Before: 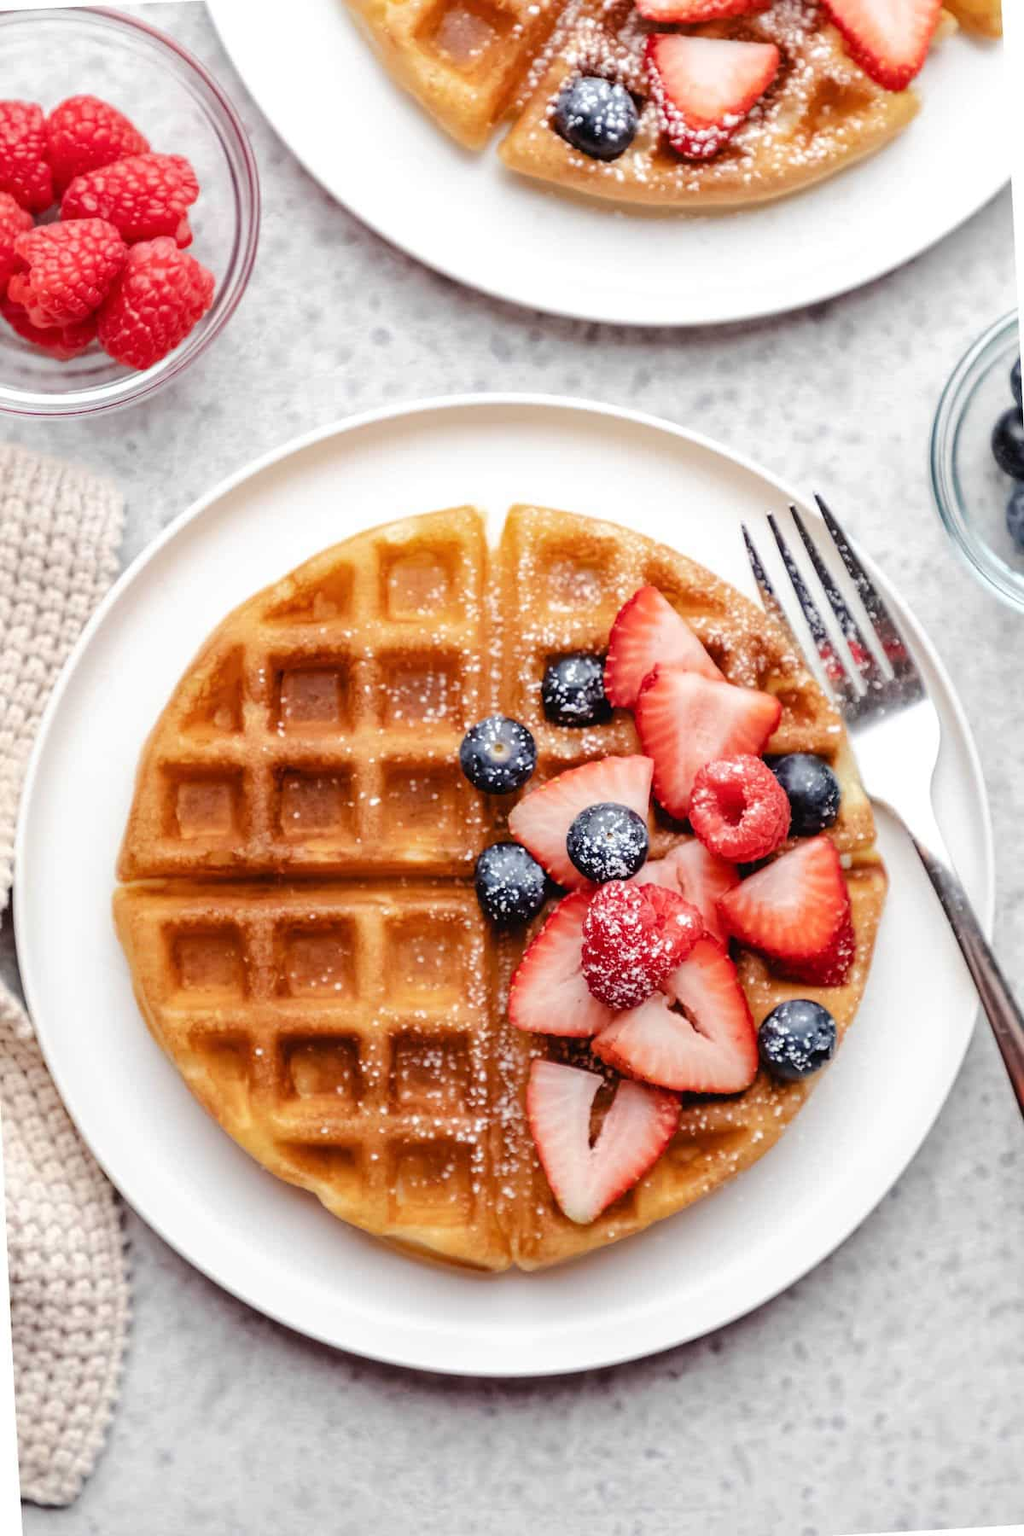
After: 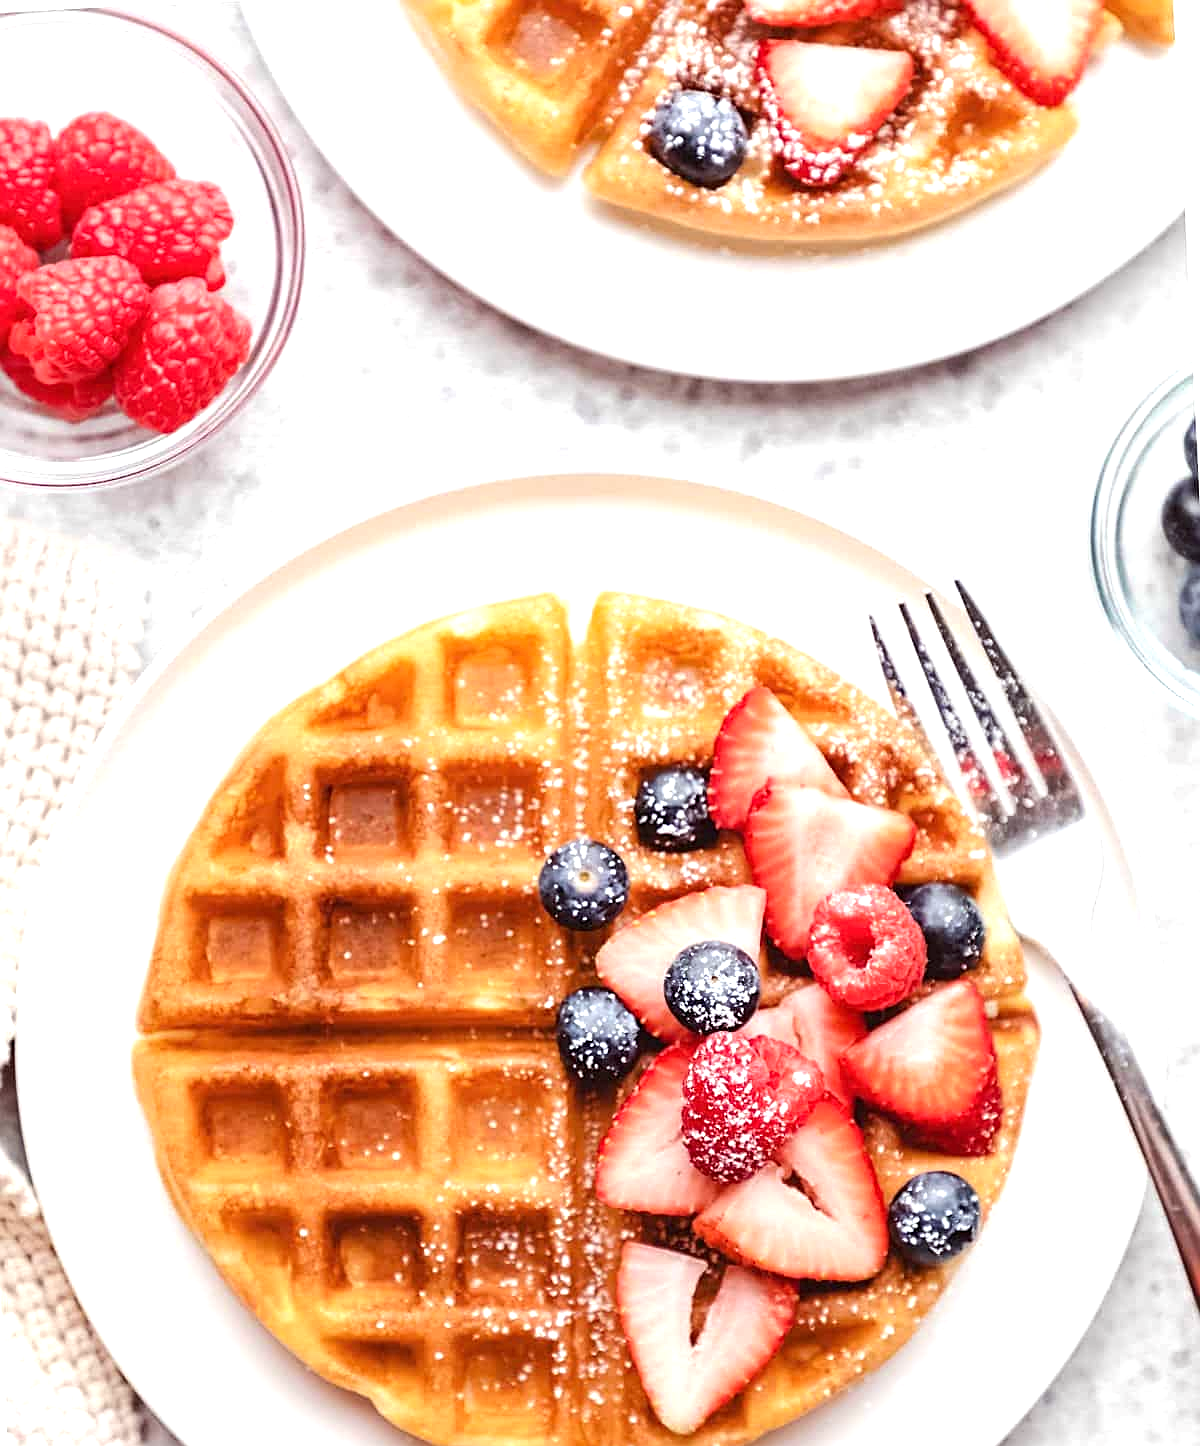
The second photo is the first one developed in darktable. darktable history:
sharpen: on, module defaults
exposure: black level correction 0, exposure 0.7 EV, compensate exposure bias true, compensate highlight preservation false
crop: bottom 19.644%
color balance: mode lift, gamma, gain (sRGB), lift [1, 1.049, 1, 1]
